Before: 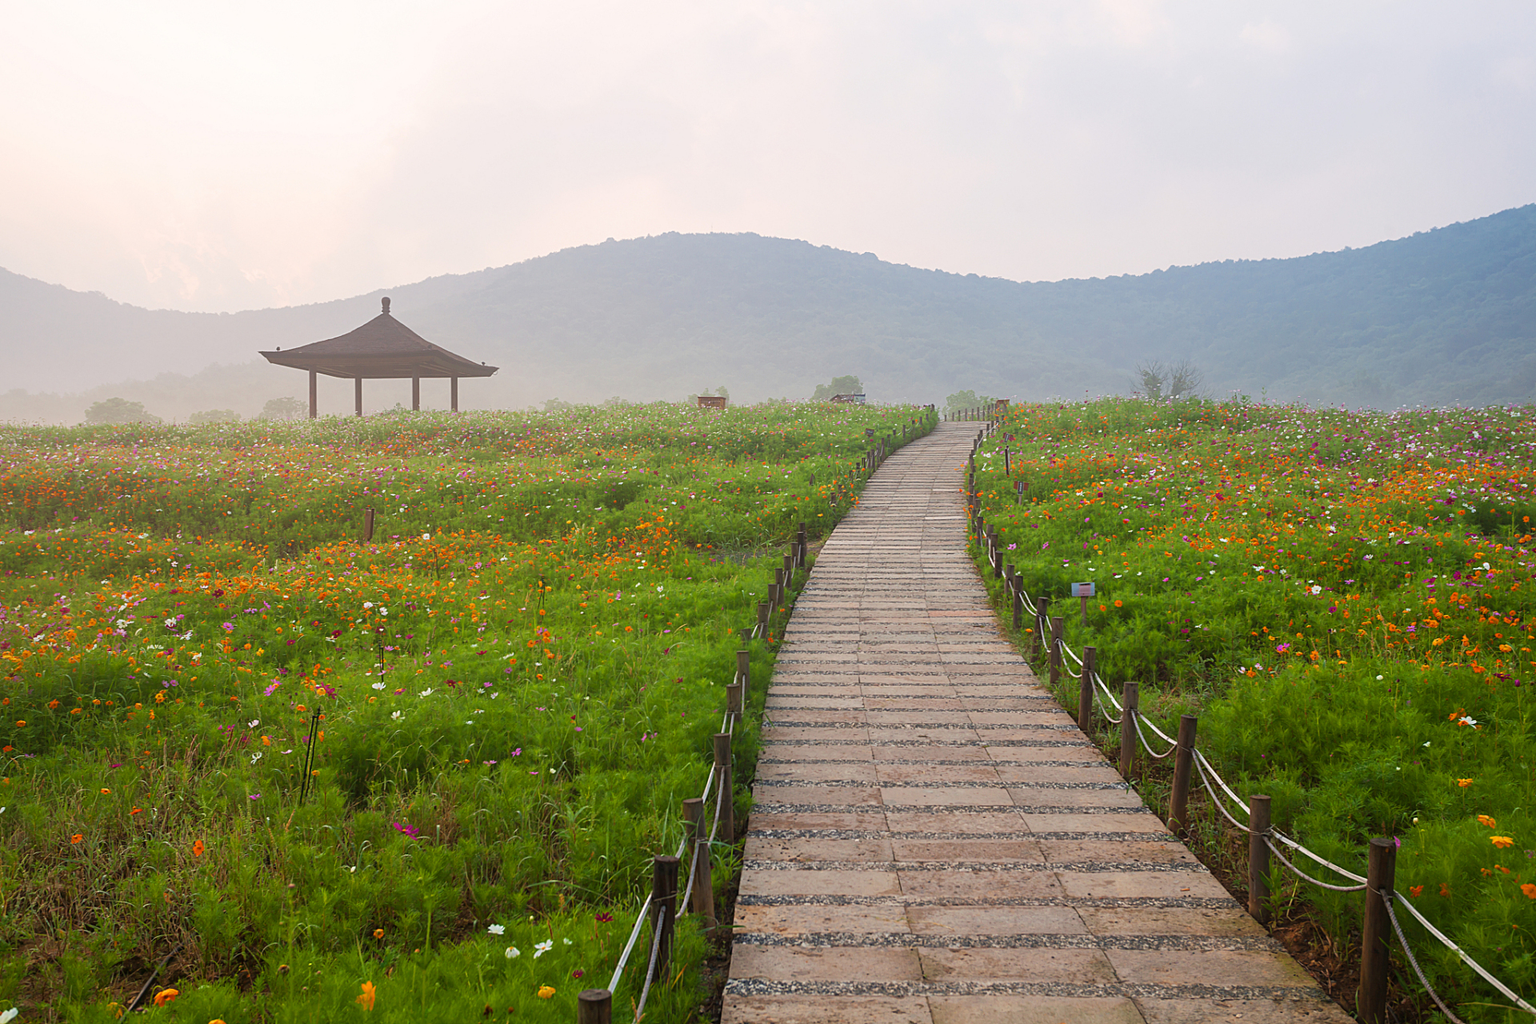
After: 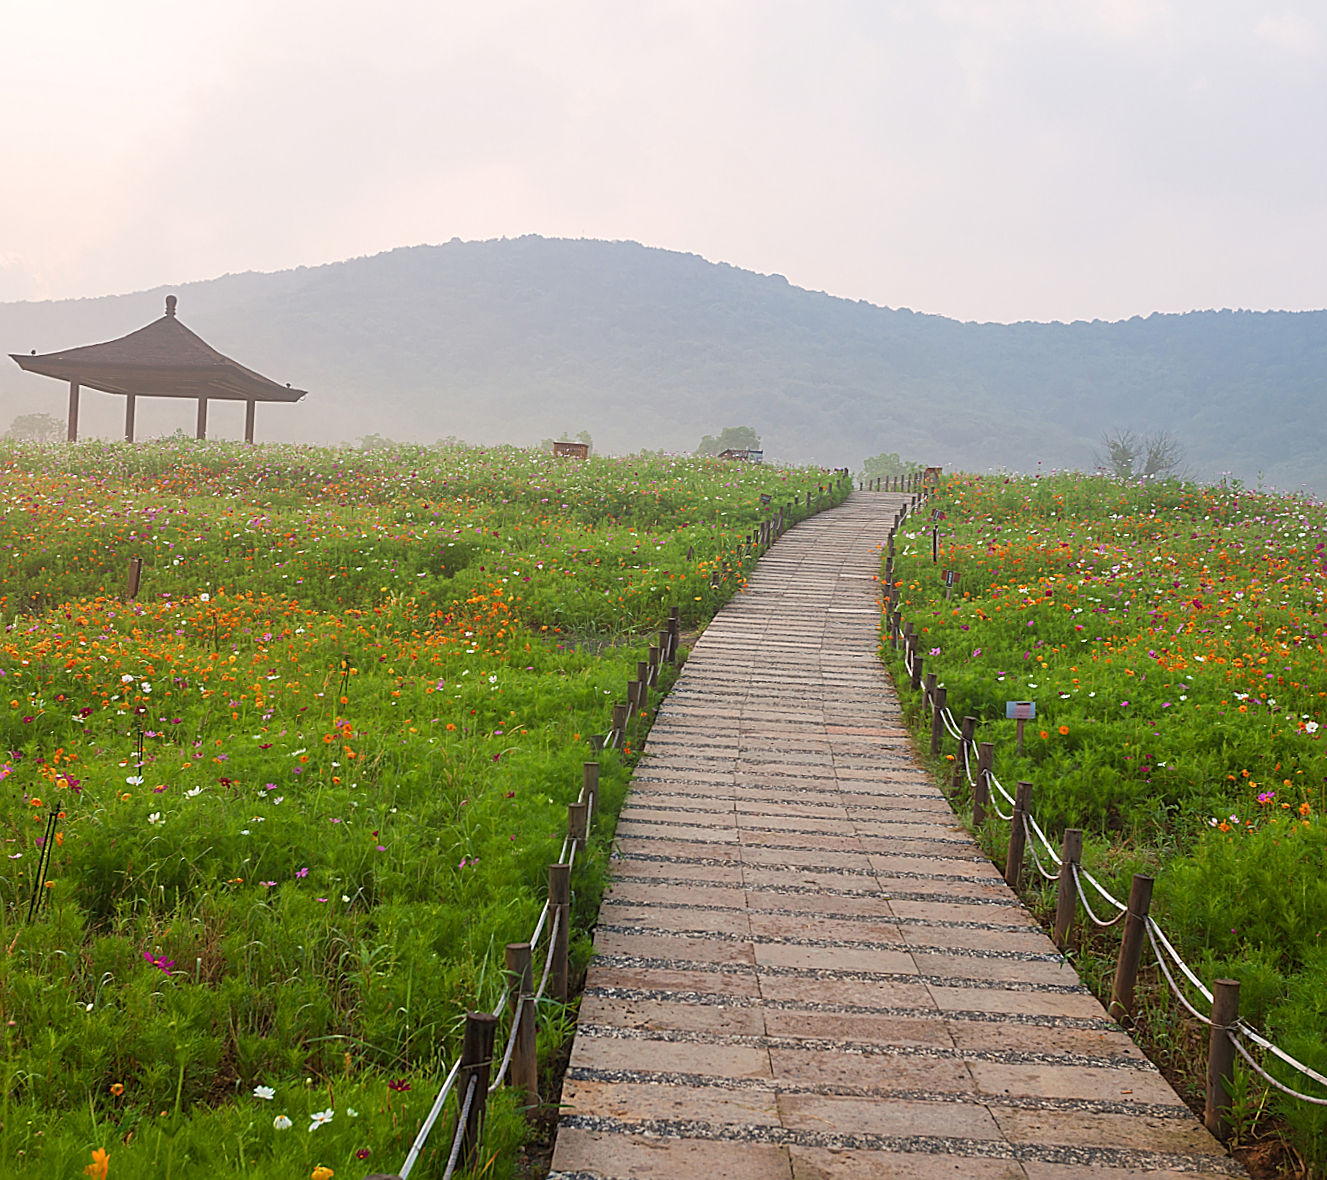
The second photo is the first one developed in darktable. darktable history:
sharpen: radius 1.967
crop and rotate: angle -3.27°, left 14.277%, top 0.028%, right 10.766%, bottom 0.028%
